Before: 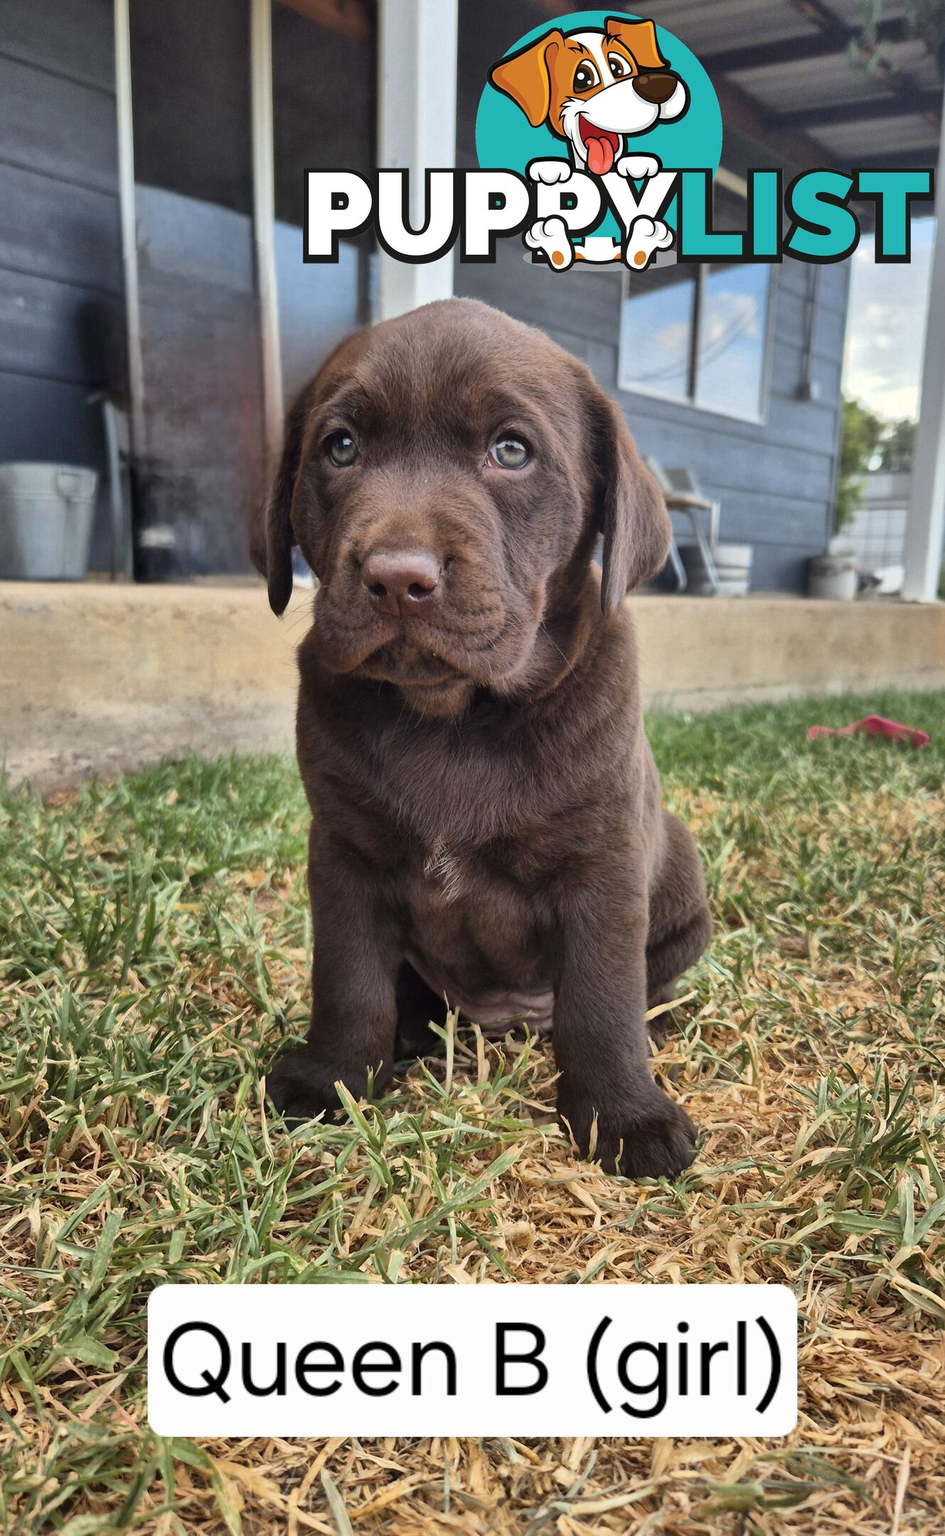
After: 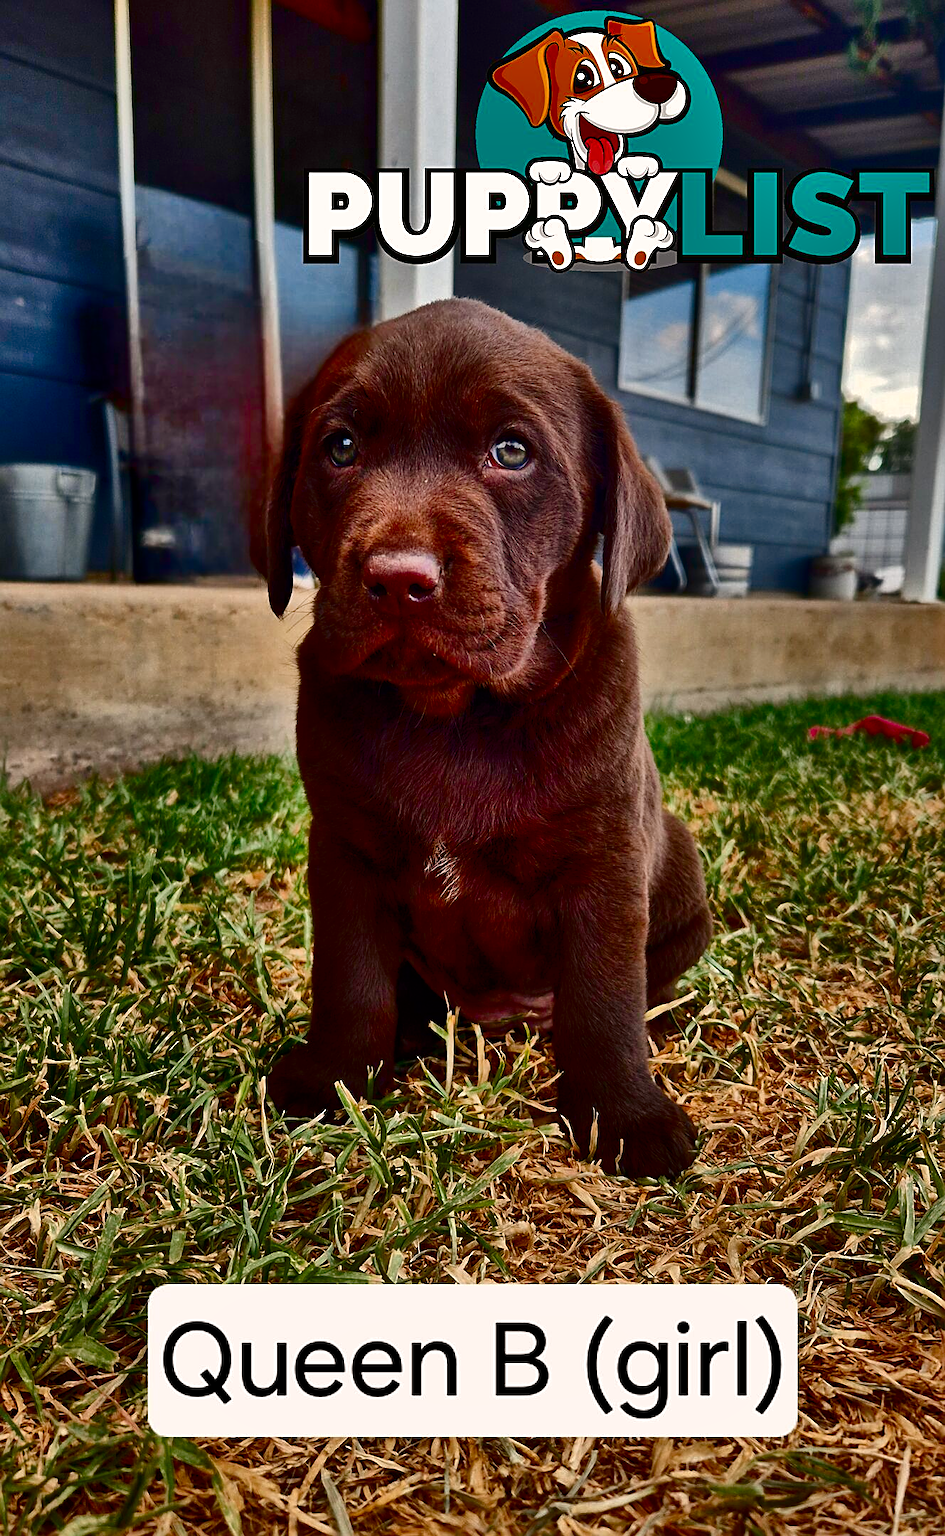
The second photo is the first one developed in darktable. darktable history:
contrast brightness saturation: contrast 0.087, brightness -0.579, saturation 0.175
color balance rgb: highlights gain › chroma 1.66%, highlights gain › hue 56.46°, perceptual saturation grading › global saturation 24.793%, perceptual saturation grading › highlights -51.17%, perceptual saturation grading › mid-tones 19.254%, perceptual saturation grading › shadows 60.852%
shadows and highlights: highlights color adjustment 78.54%, low approximation 0.01, soften with gaussian
sharpen: amount 0.573
